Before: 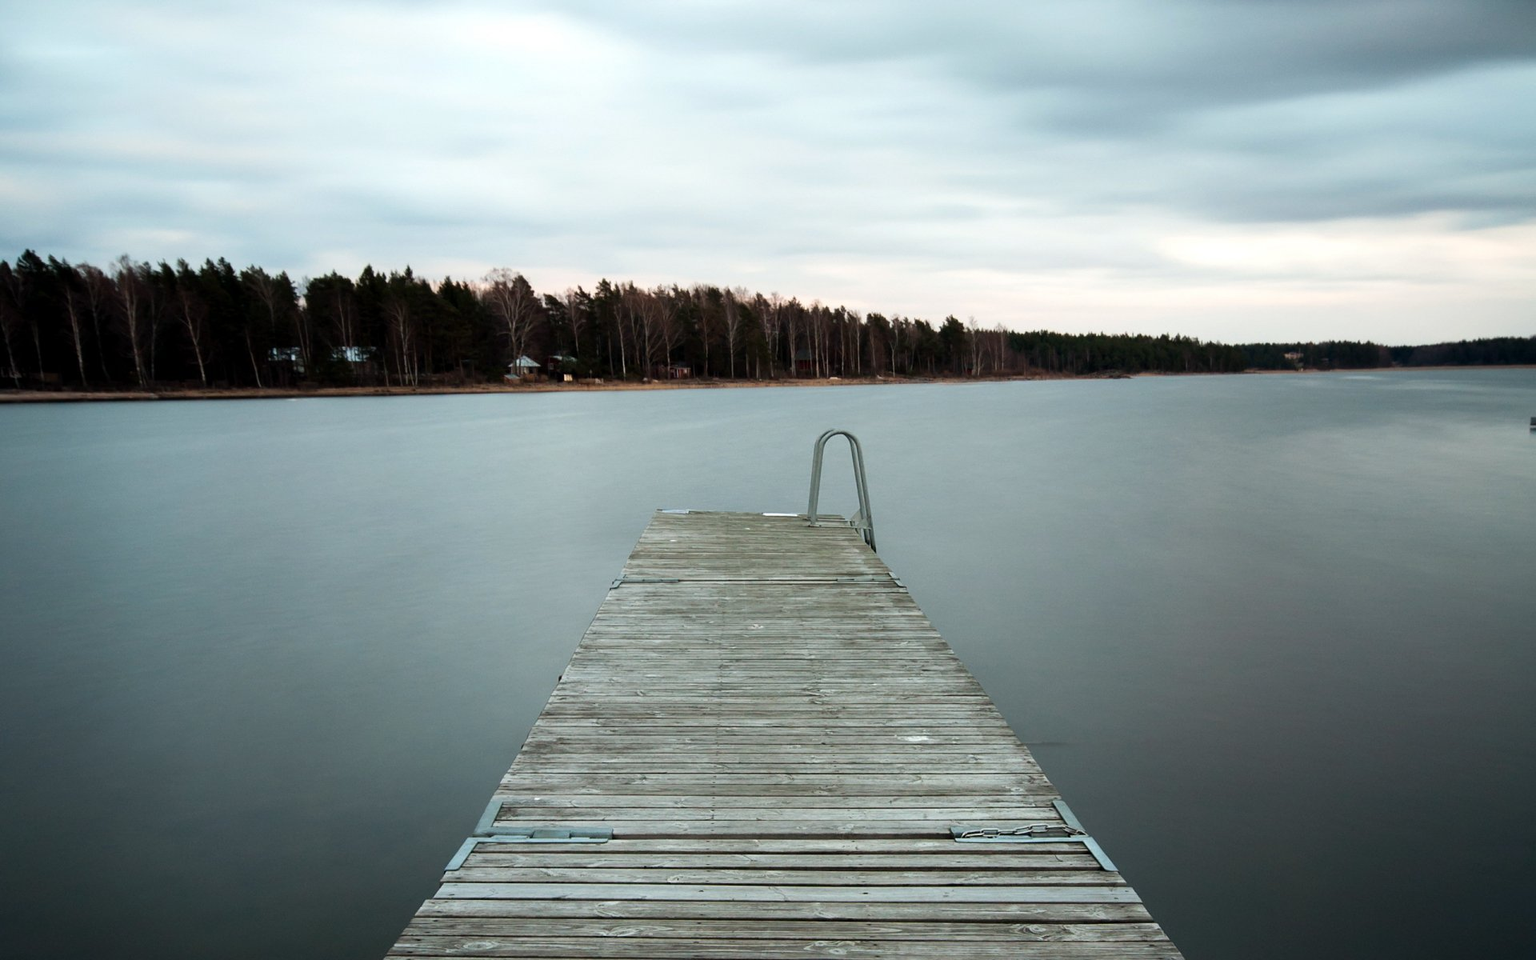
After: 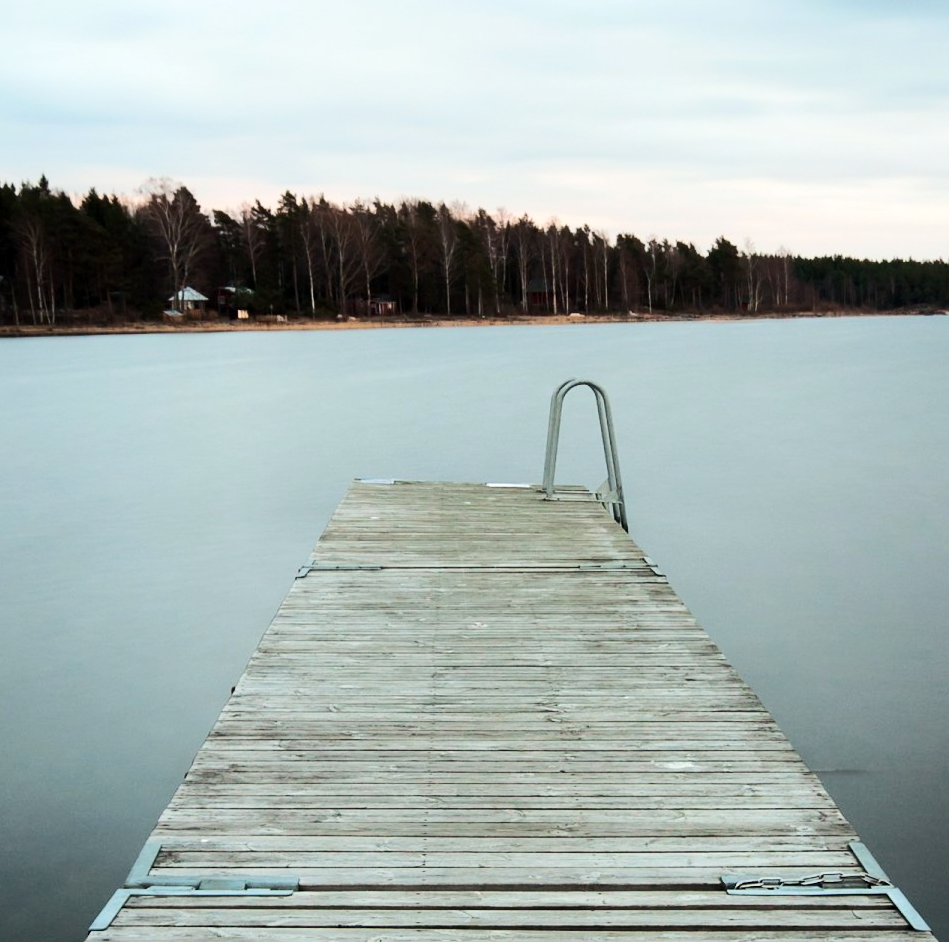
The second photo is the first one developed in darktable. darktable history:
crop and rotate: angle 0.02°, left 24.353%, top 13.219%, right 26.156%, bottom 8.224%
rgb curve: curves: ch0 [(0, 0) (0.284, 0.292) (0.505, 0.644) (1, 1)]; ch1 [(0, 0) (0.284, 0.292) (0.505, 0.644) (1, 1)]; ch2 [(0, 0) (0.284, 0.292) (0.505, 0.644) (1, 1)], compensate middle gray true
